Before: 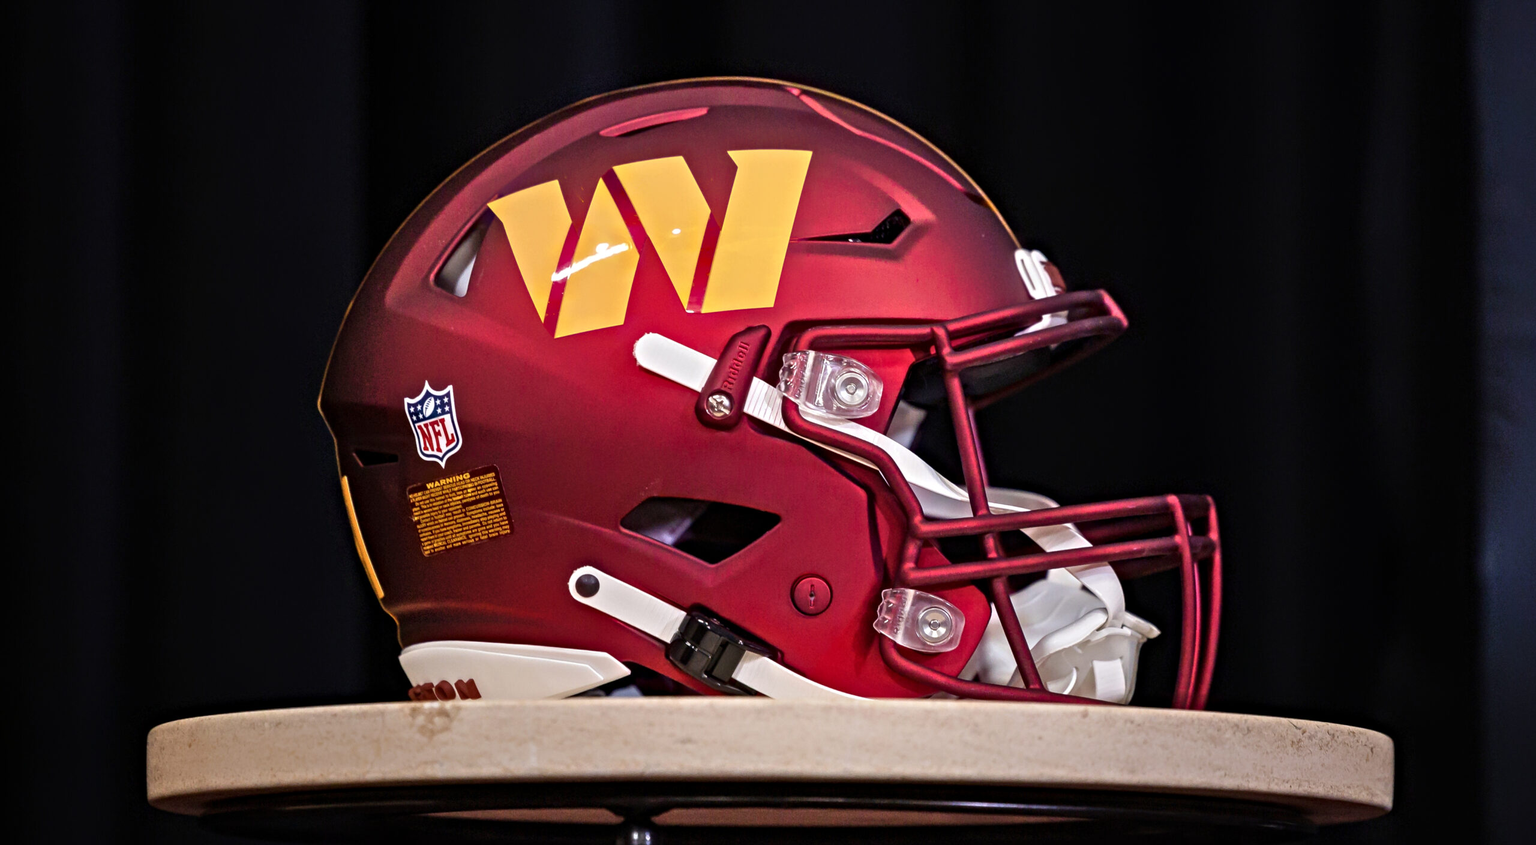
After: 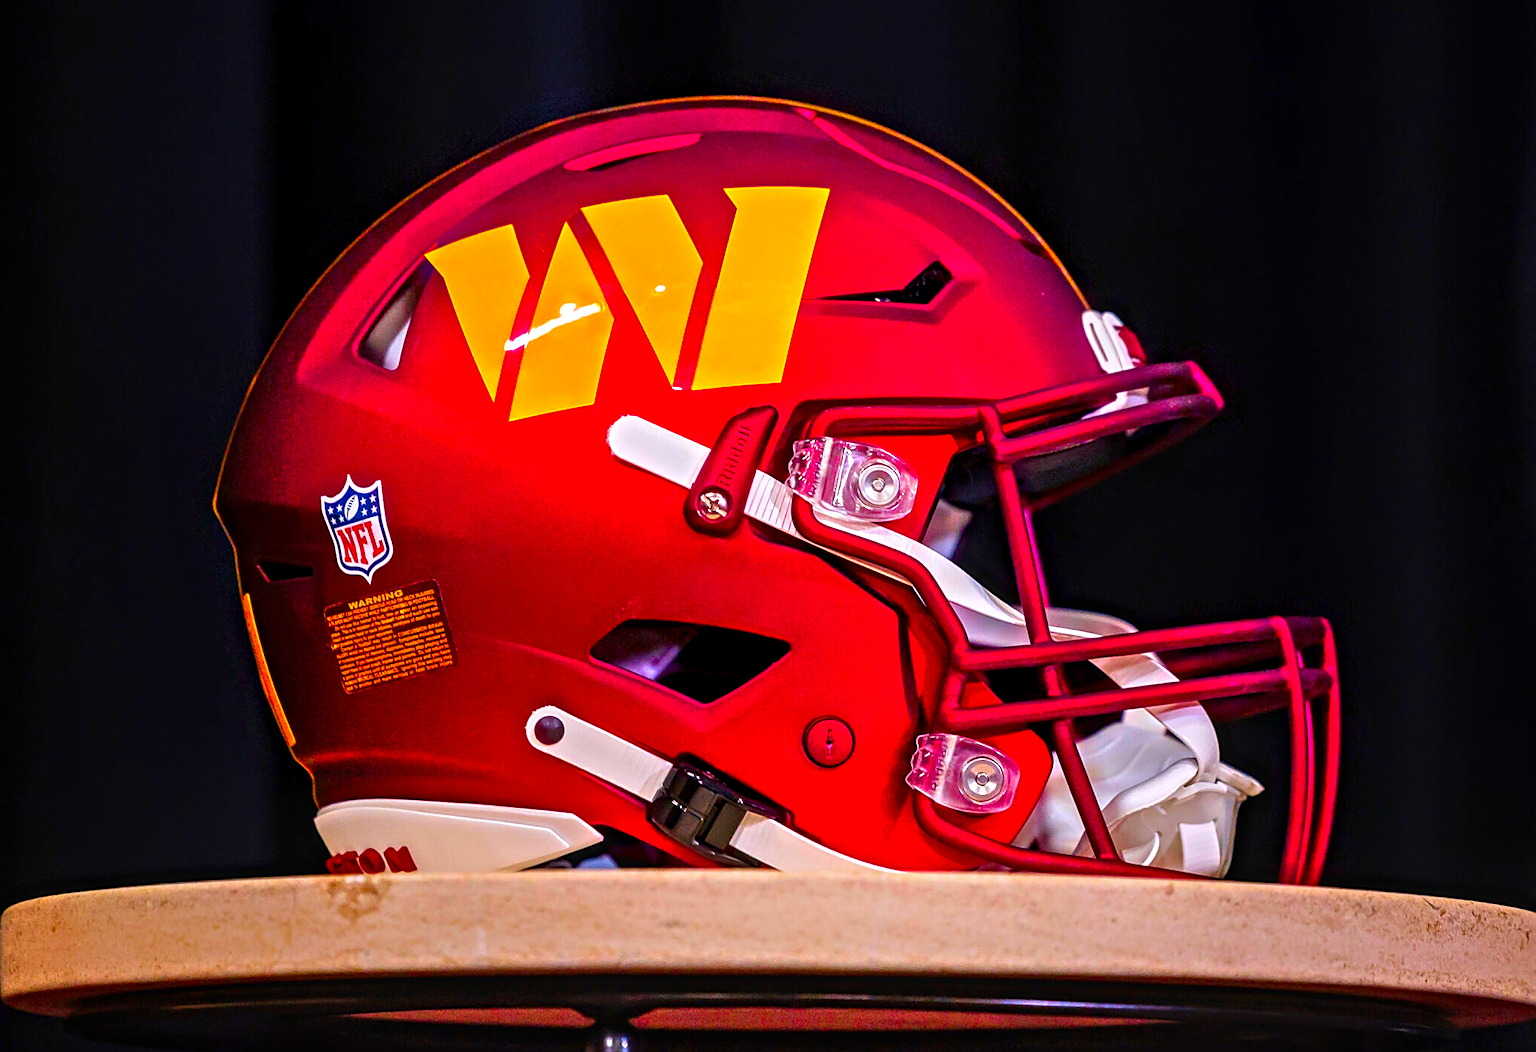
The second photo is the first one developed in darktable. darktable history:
sharpen: on, module defaults
local contrast: detail 130%
crop and rotate: left 9.597%, right 10.195%
color correction: highlights a* 1.59, highlights b* -1.7, saturation 2.48
